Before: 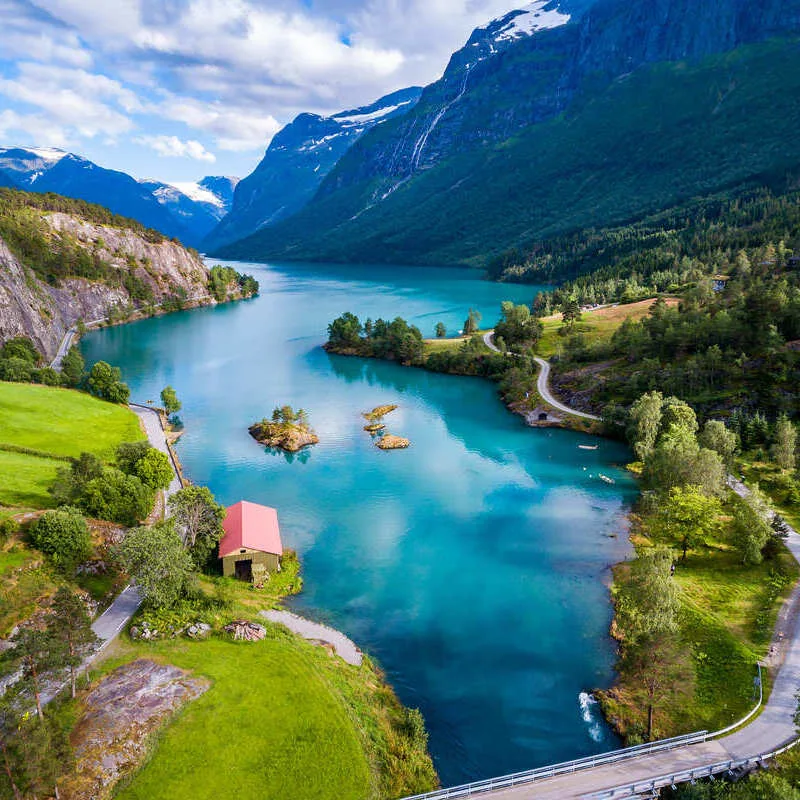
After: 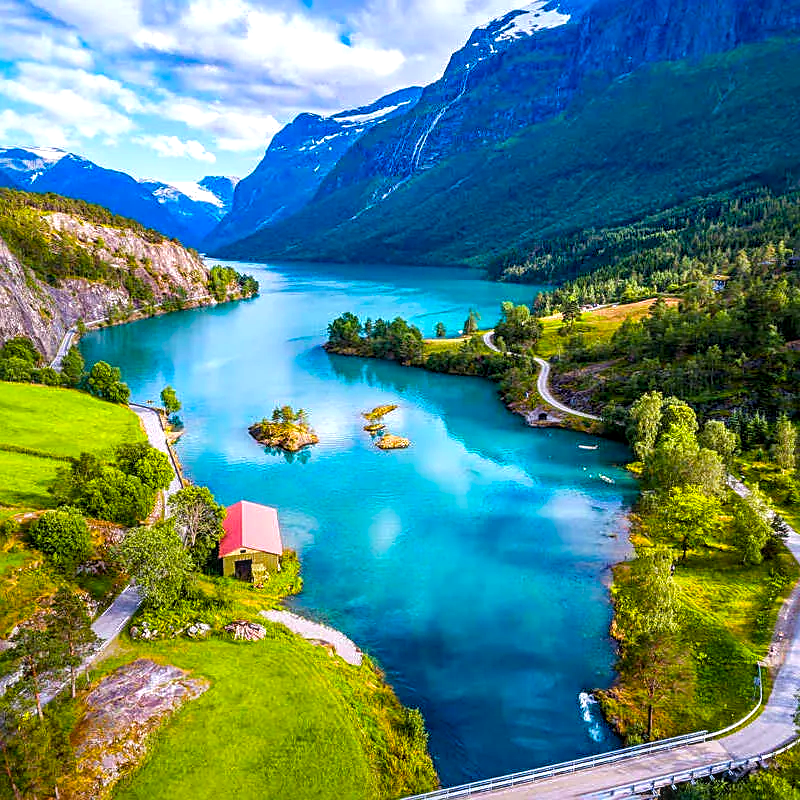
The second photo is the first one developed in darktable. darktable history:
exposure: exposure 0.367 EV, compensate highlight preservation false
local contrast: on, module defaults
sharpen: on, module defaults
color balance rgb: linear chroma grading › global chroma 15%, perceptual saturation grading › global saturation 30%
